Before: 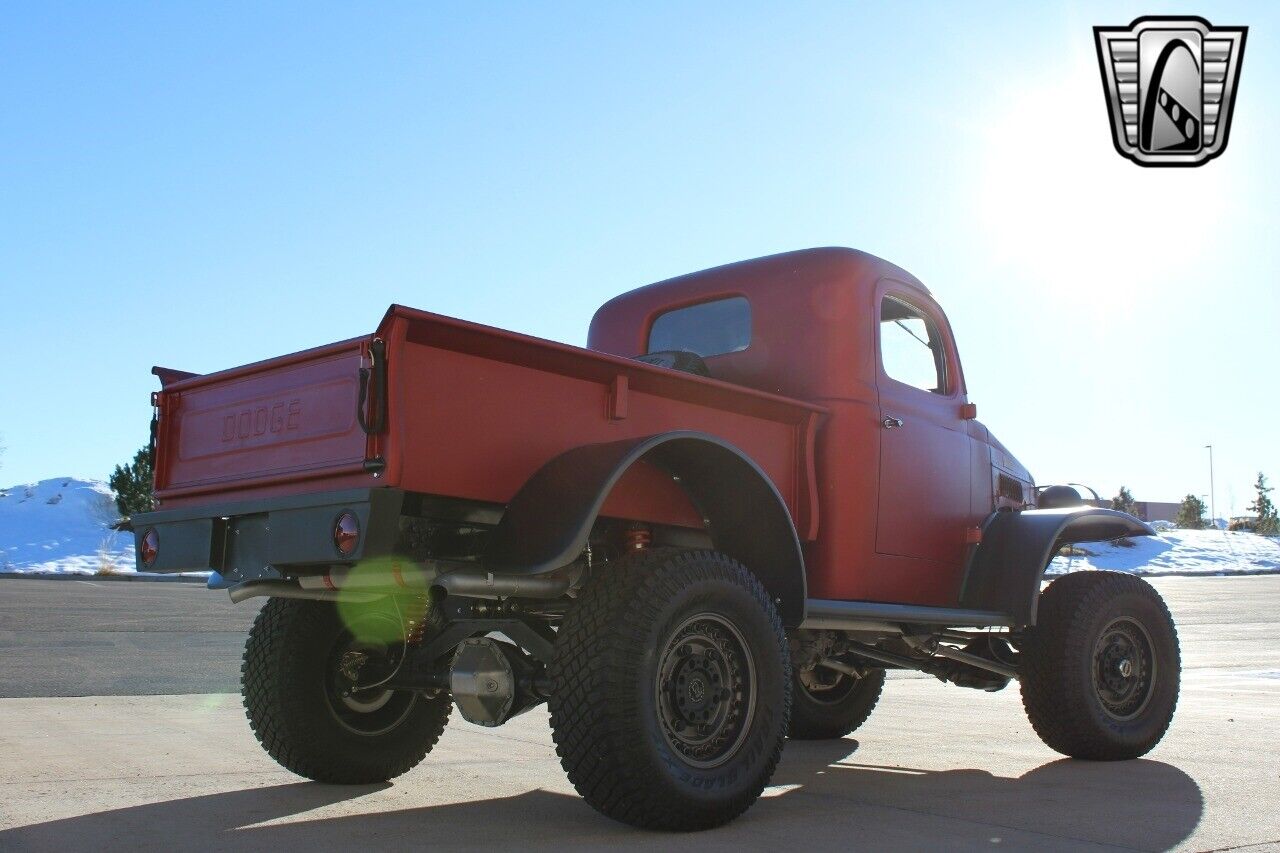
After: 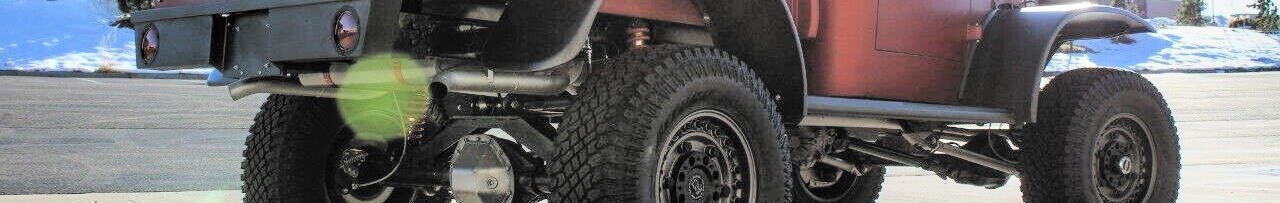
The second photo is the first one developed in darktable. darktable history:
contrast brightness saturation: brightness 0.151
exposure: exposure 0.548 EV, compensate exposure bias true, compensate highlight preservation false
crop and rotate: top 58.994%, bottom 17.166%
tone equalizer: edges refinement/feathering 500, mask exposure compensation -1.57 EV, preserve details no
local contrast: on, module defaults
filmic rgb: black relative exposure -5.02 EV, white relative exposure 3.96 EV, threshold 3.04 EV, hardness 2.9, contrast 1.299, highlights saturation mix -29.66%, color science v6 (2022), enable highlight reconstruction true
shadows and highlights: soften with gaussian
